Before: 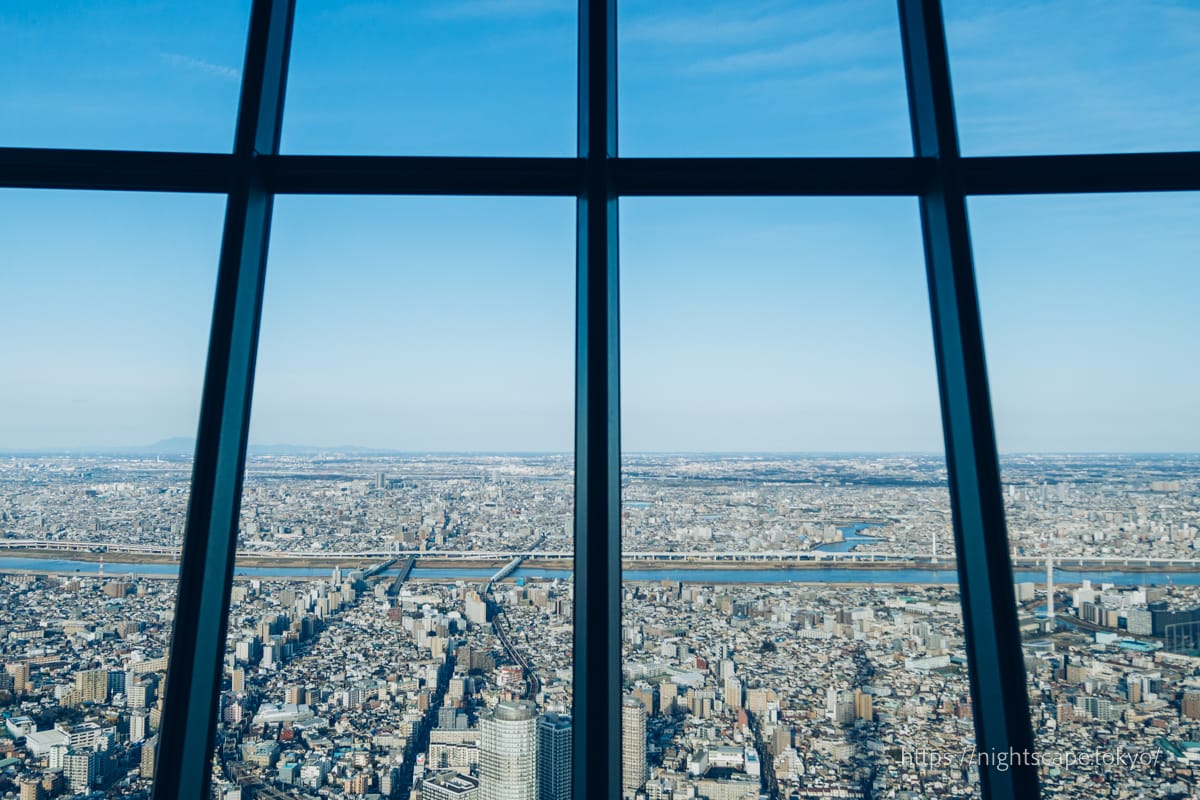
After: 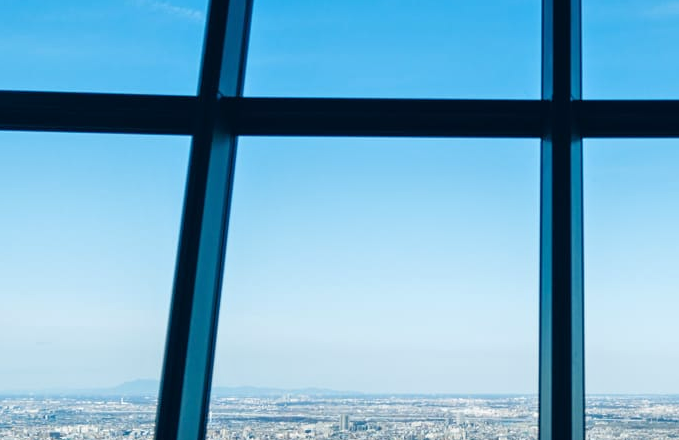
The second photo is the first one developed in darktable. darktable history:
exposure: exposure 0.194 EV, compensate highlight preservation false
crop and rotate: left 3.059%, top 7.373%, right 40.301%, bottom 37.611%
tone equalizer: -8 EV 0.004 EV, -7 EV -0.029 EV, -6 EV 0.023 EV, -5 EV 0.033 EV, -4 EV 0.313 EV, -3 EV 0.626 EV, -2 EV 0.568 EV, -1 EV 0.199 EV, +0 EV 0.021 EV
